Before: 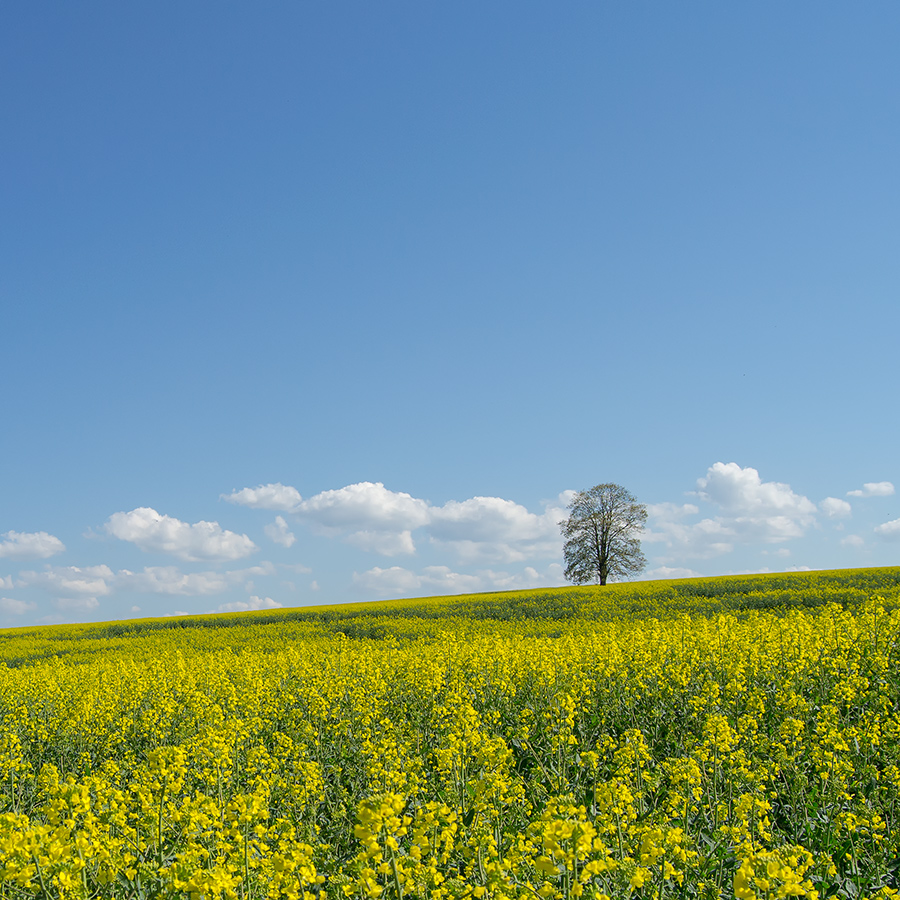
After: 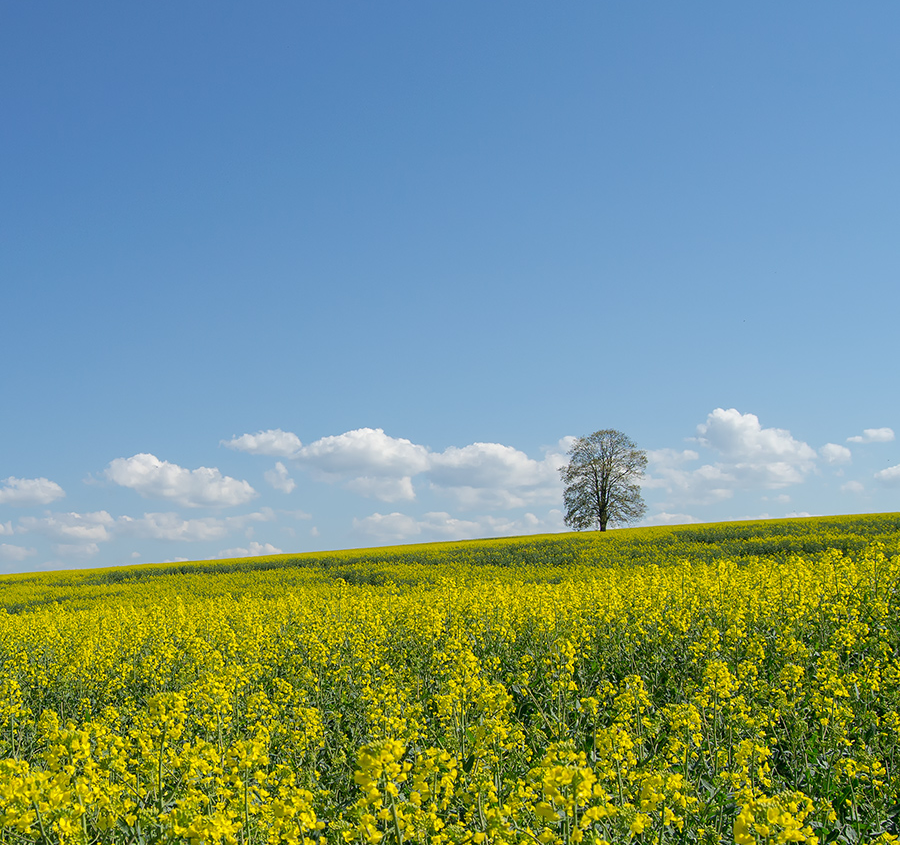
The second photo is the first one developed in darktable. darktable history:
crop and rotate: top 6.096%
